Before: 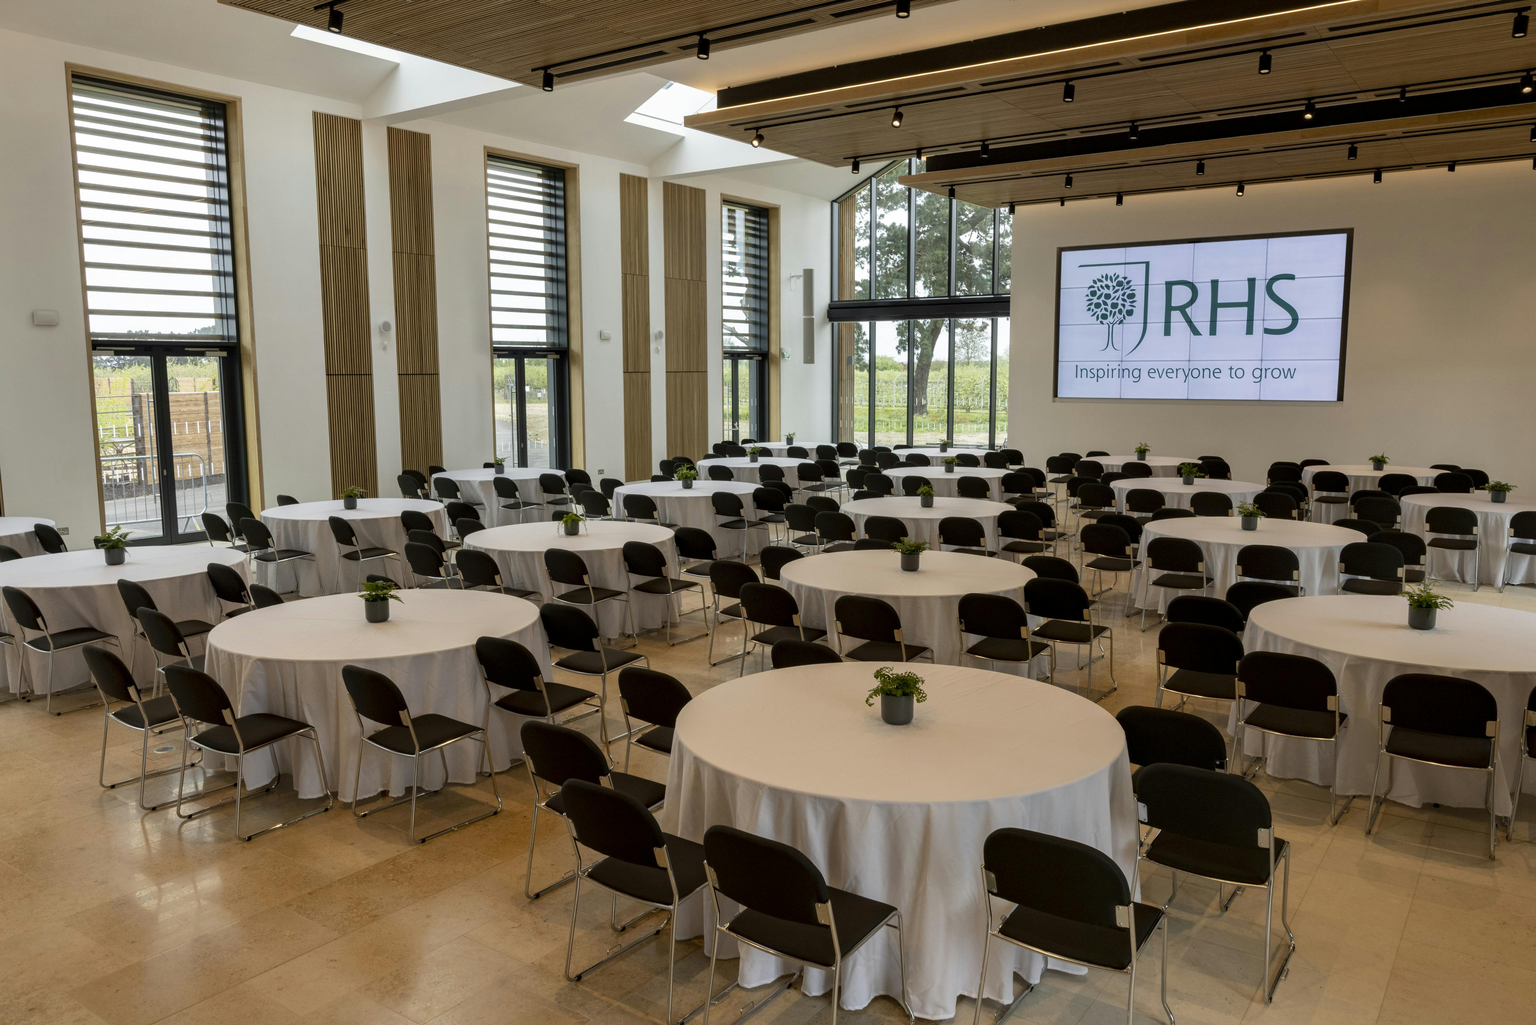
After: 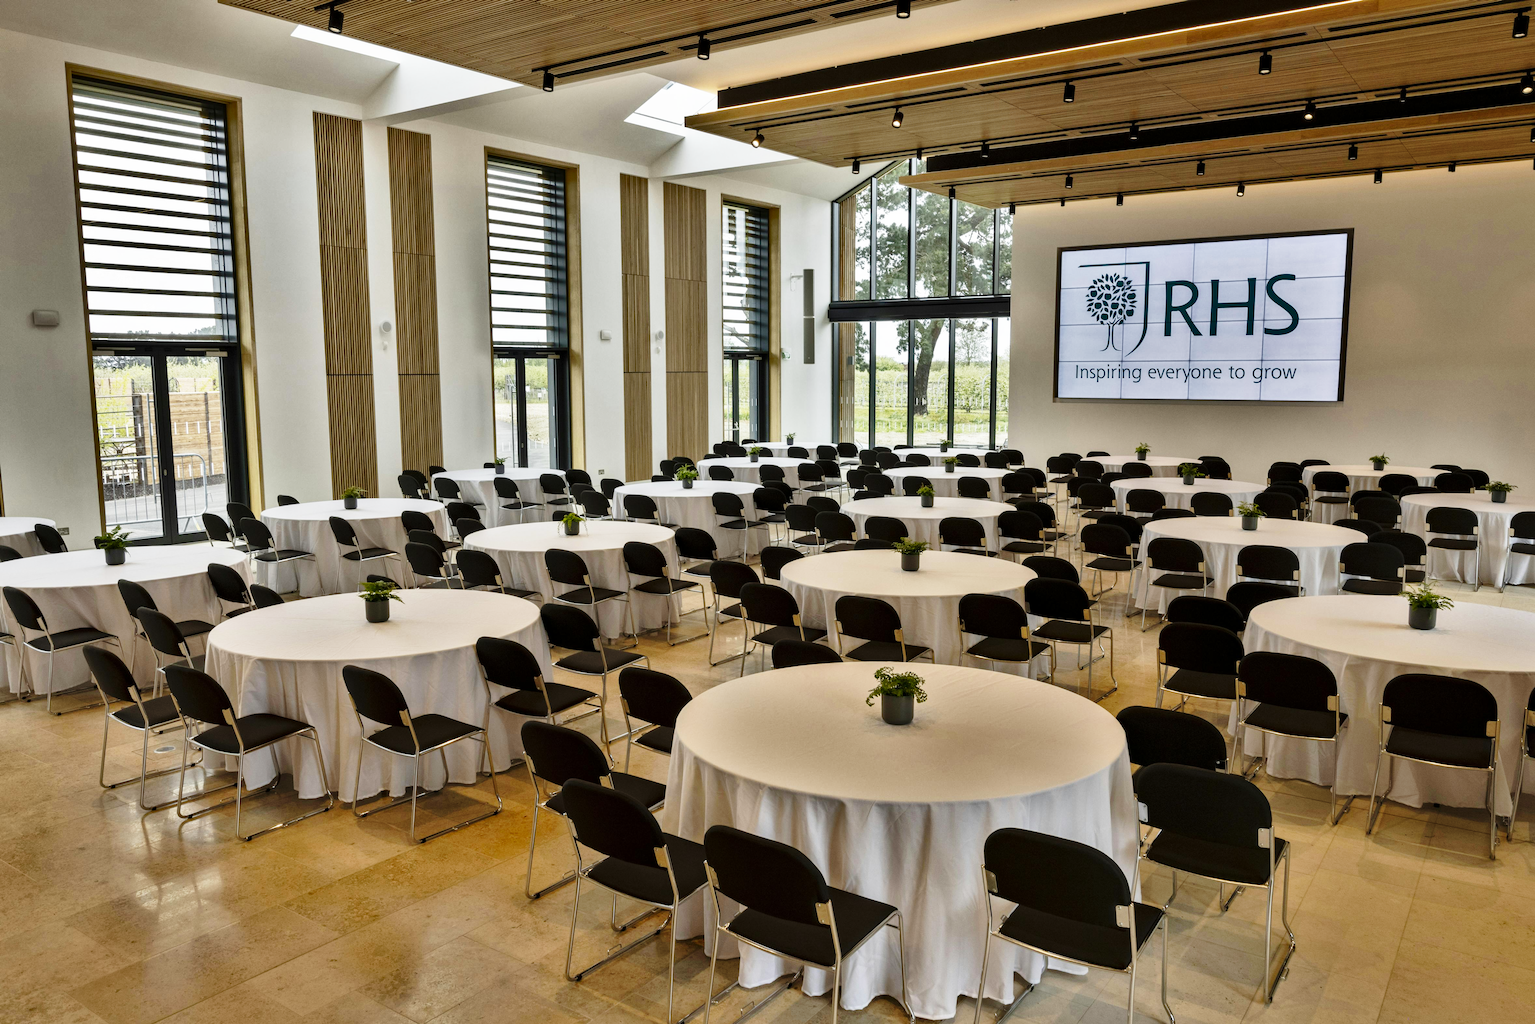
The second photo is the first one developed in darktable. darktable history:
base curve: curves: ch0 [(0, 0) (0.028, 0.03) (0.121, 0.232) (0.46, 0.748) (0.859, 0.968) (1, 1)], preserve colors none
shadows and highlights: shadows 20.77, highlights -82.44, soften with gaussian
